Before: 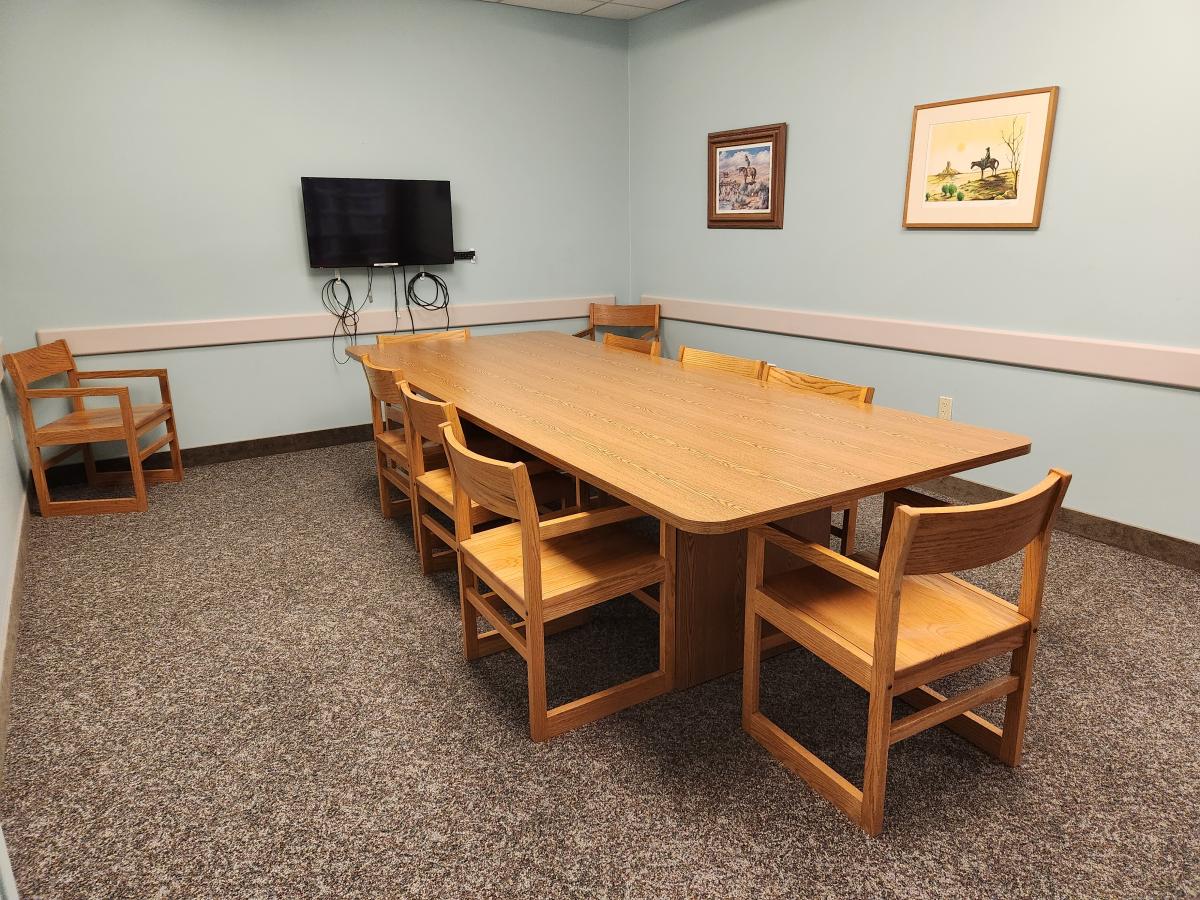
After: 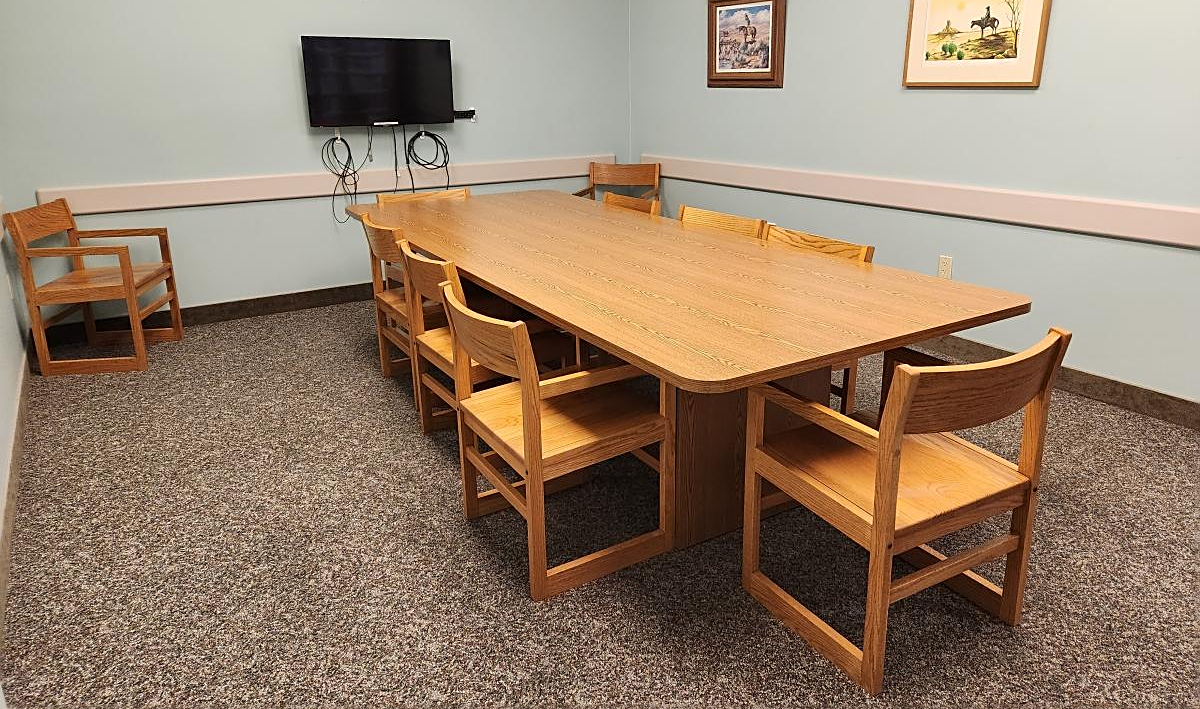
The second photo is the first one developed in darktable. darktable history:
sharpen: on, module defaults
crop and rotate: top 15.702%, bottom 5.488%
